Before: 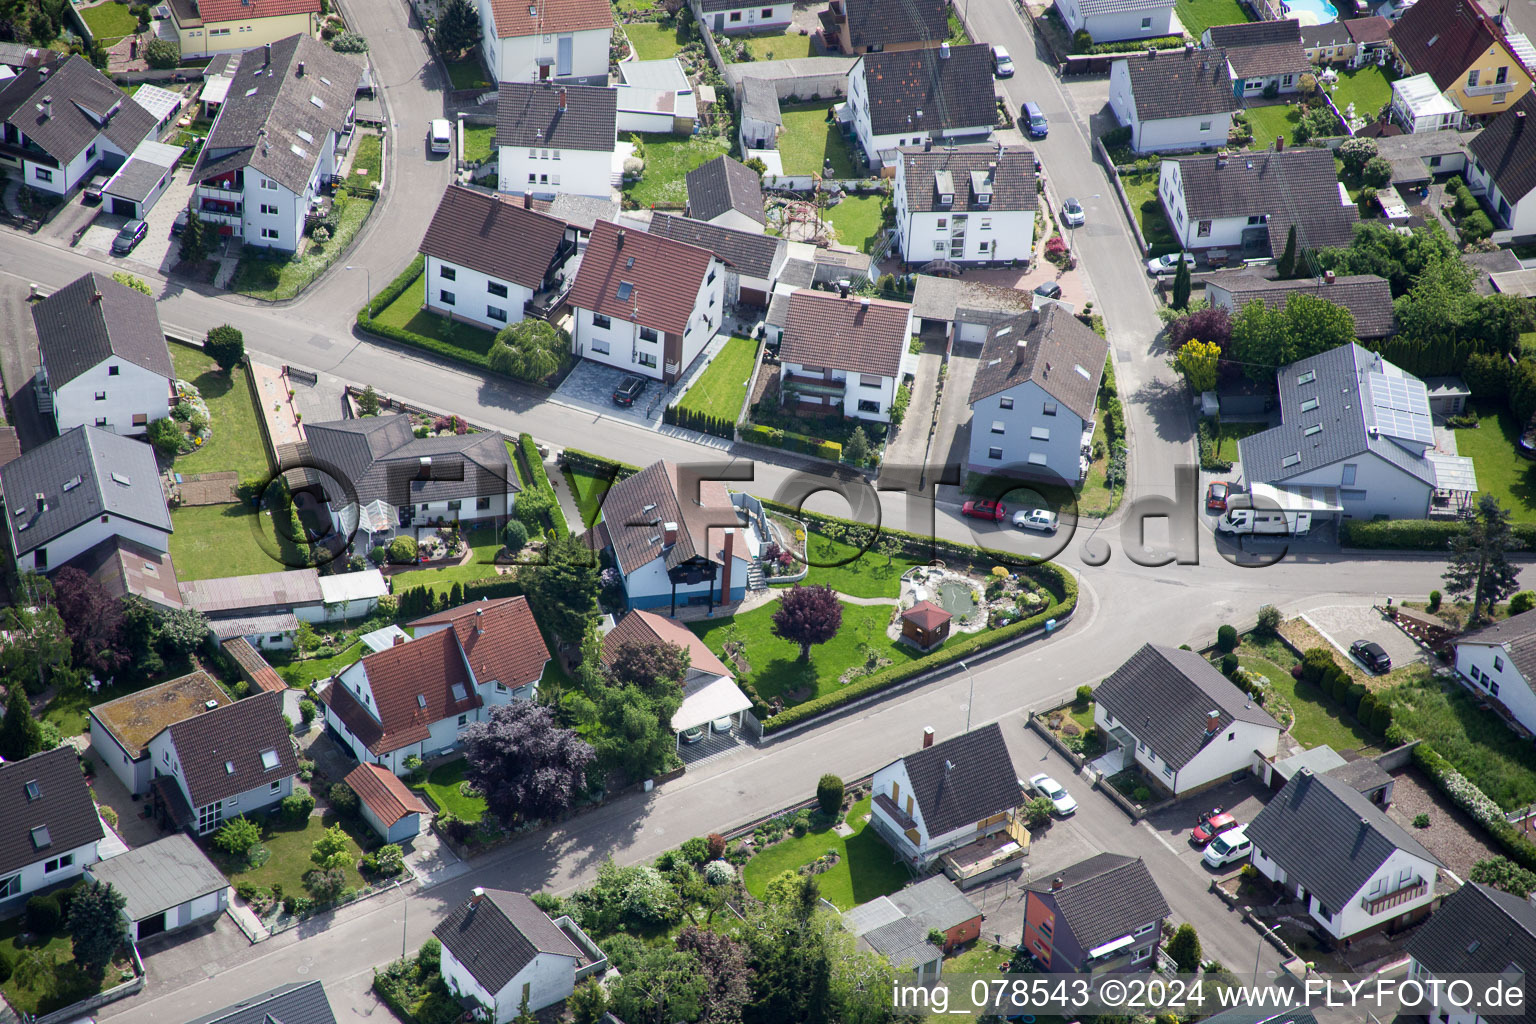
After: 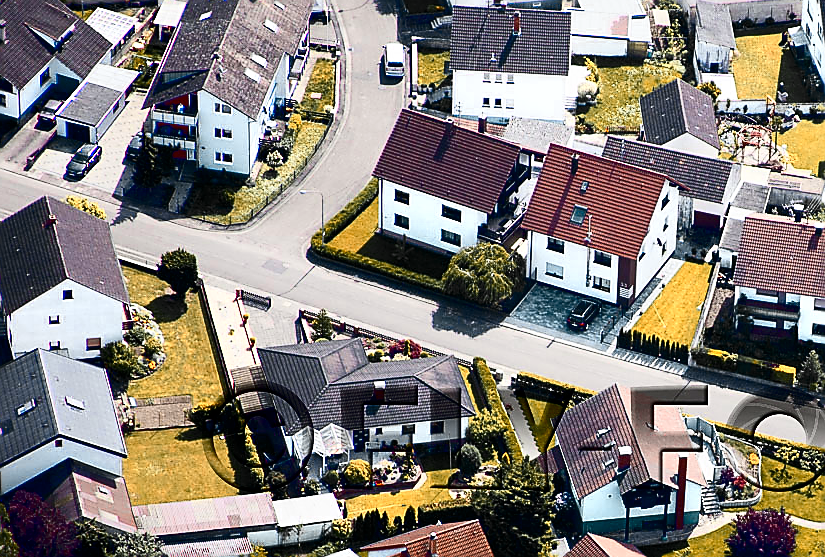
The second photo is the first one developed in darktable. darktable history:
sharpen: radius 1.378, amount 1.257, threshold 0.834
crop and rotate: left 3.059%, top 7.45%, right 43.216%, bottom 38.085%
exposure: black level correction 0.009, compensate highlight preservation false
color zones: curves: ch0 [(0.009, 0.528) (0.136, 0.6) (0.255, 0.586) (0.39, 0.528) (0.522, 0.584) (0.686, 0.736) (0.849, 0.561)]; ch1 [(0.045, 0.781) (0.14, 0.416) (0.257, 0.695) (0.442, 0.032) (0.738, 0.338) (0.818, 0.632) (0.891, 0.741) (1, 0.704)]; ch2 [(0, 0.667) (0.141, 0.52) (0.26, 0.37) (0.474, 0.432) (0.743, 0.286)]
contrast brightness saturation: contrast 0.331, brightness -0.068, saturation 0.17
